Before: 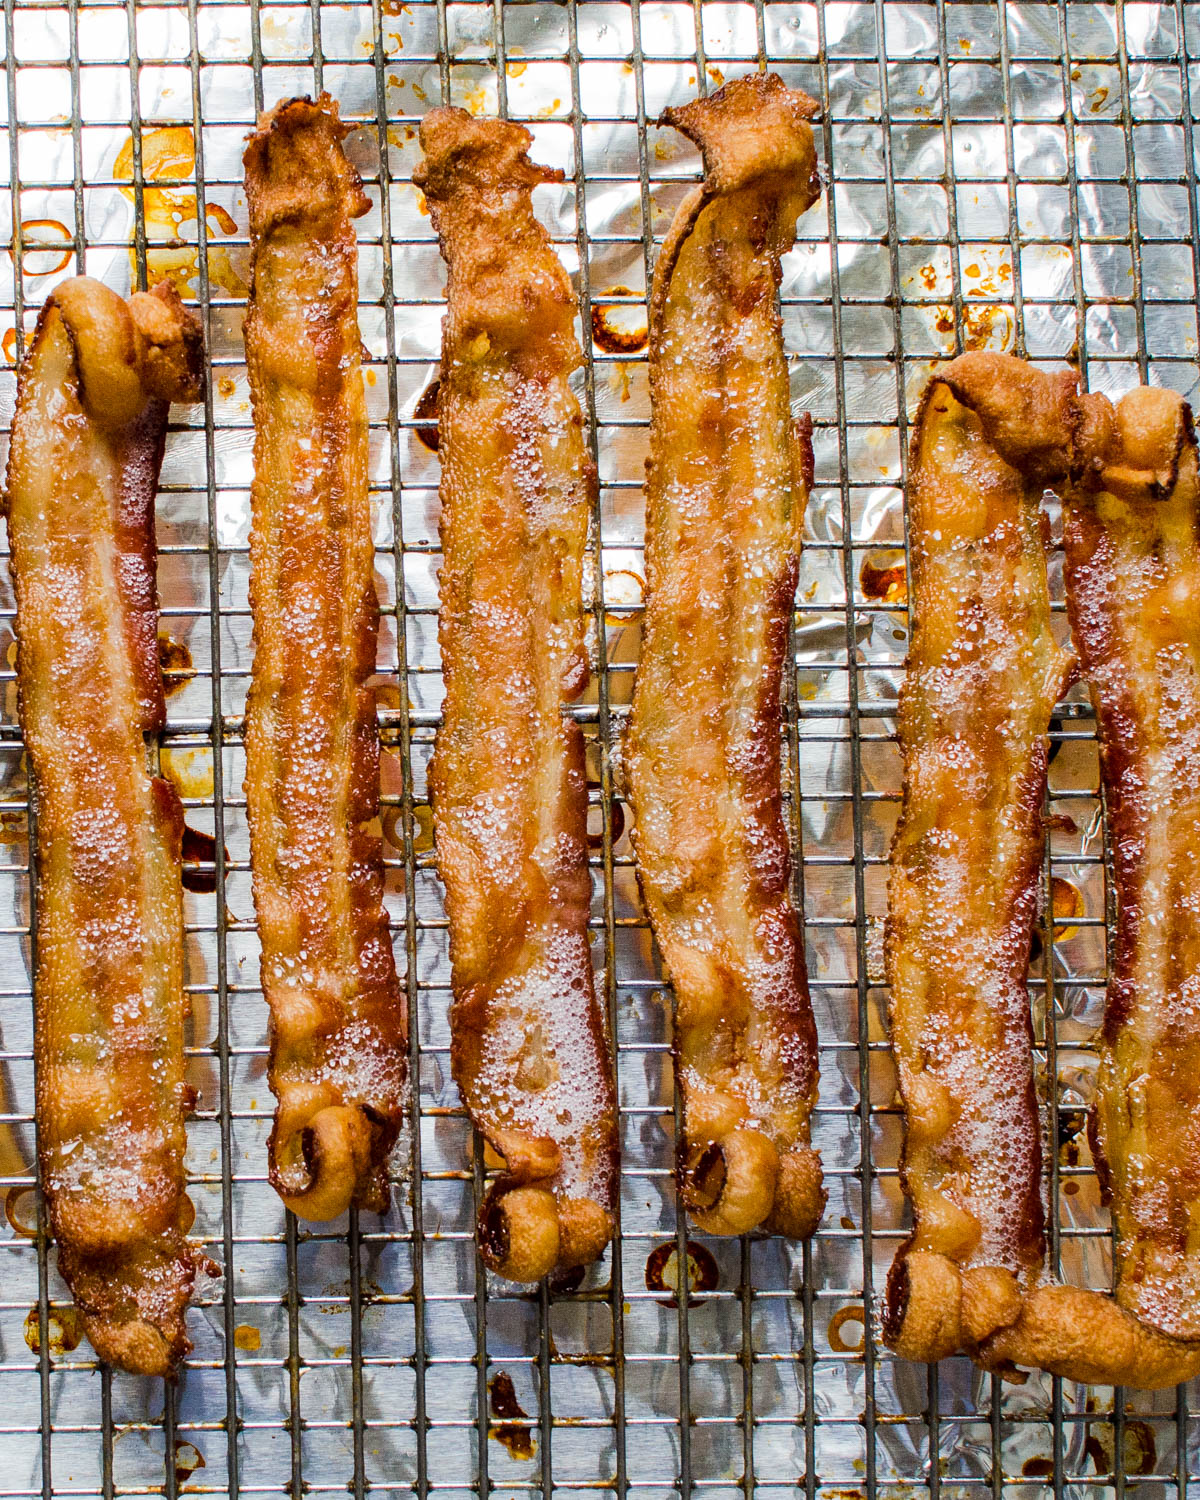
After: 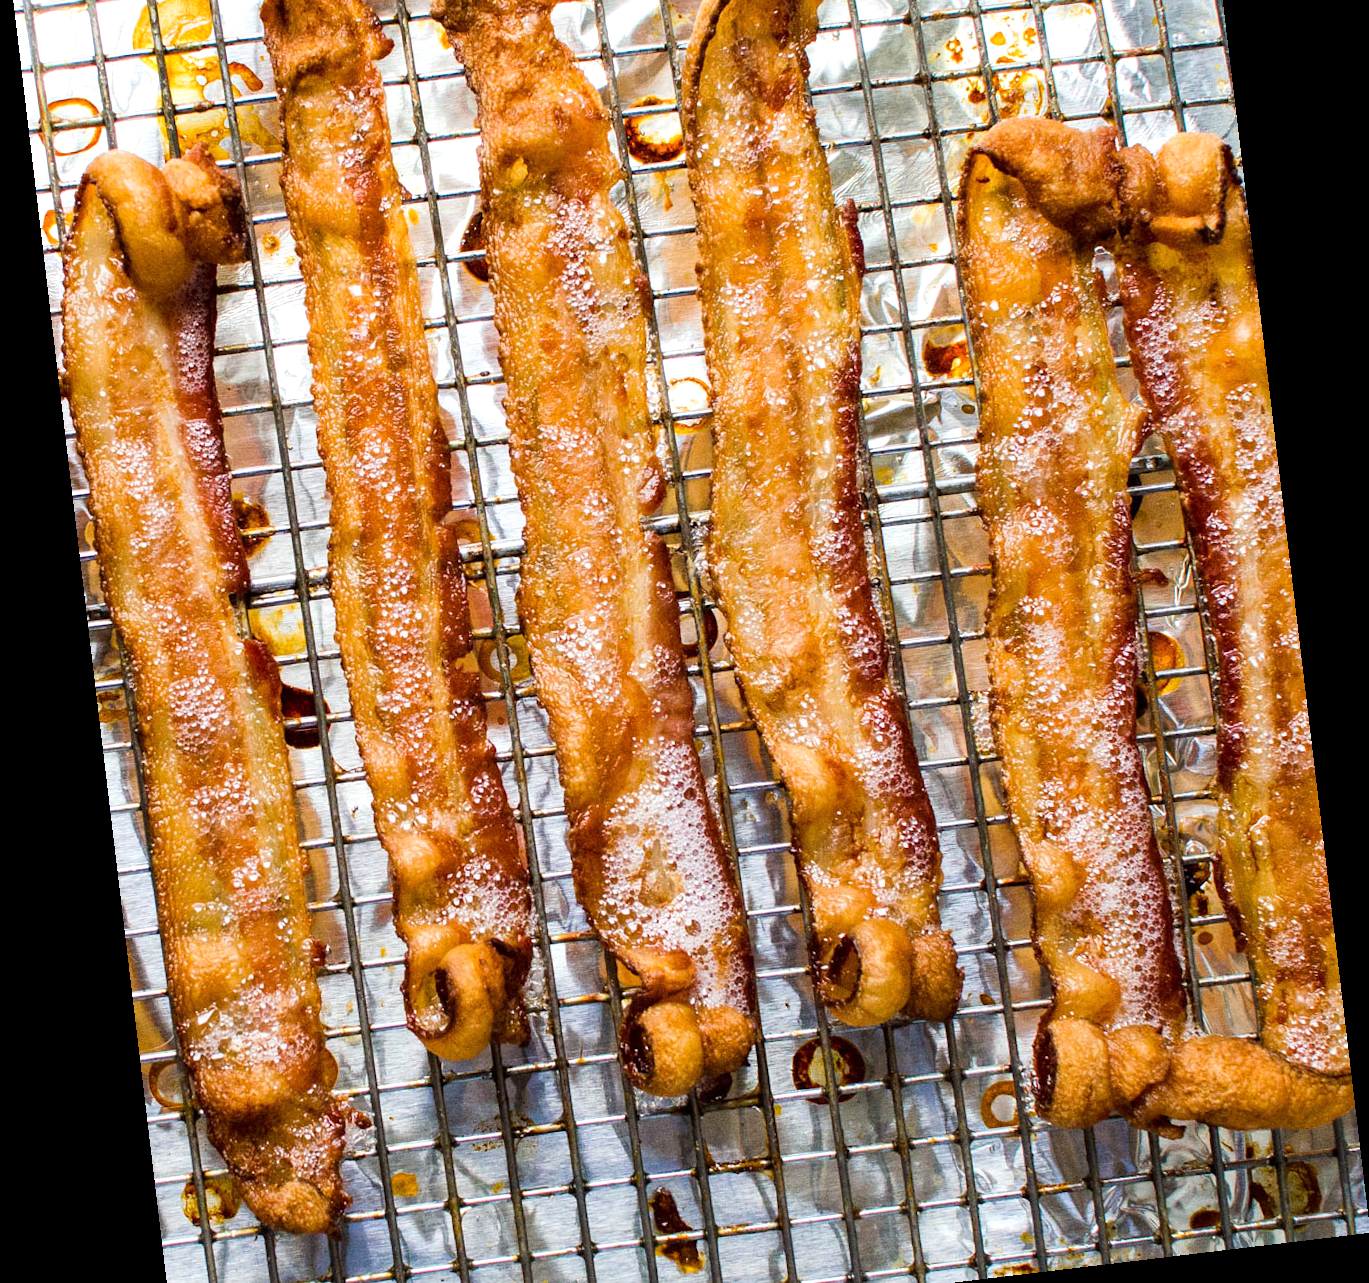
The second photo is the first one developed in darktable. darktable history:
crop and rotate: top 15.774%, bottom 5.506%
rotate and perspective: rotation -6.83°, automatic cropping off
exposure: exposure 0.367 EV, compensate highlight preservation false
